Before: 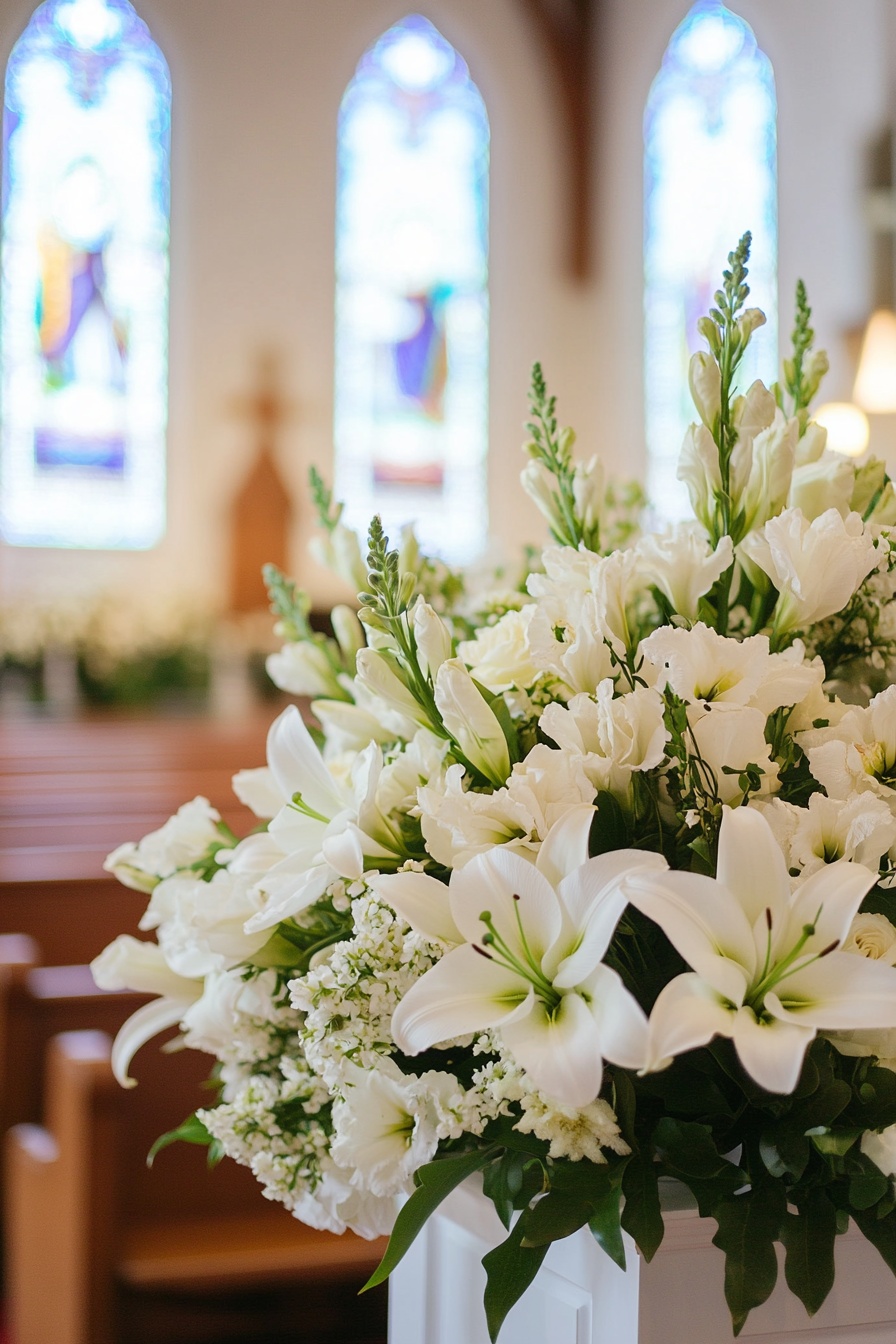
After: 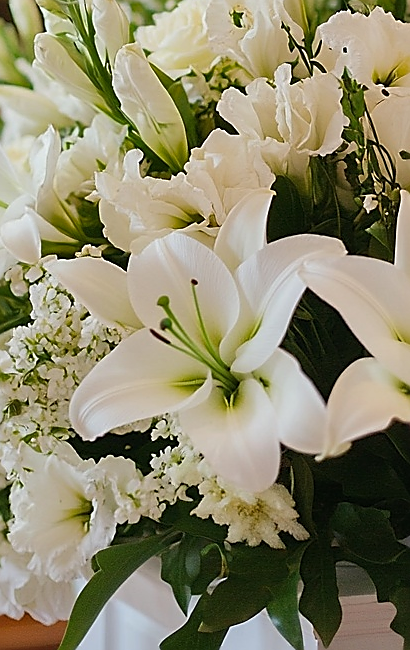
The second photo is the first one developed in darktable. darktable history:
shadows and highlights: radius 118.69, shadows 42.21, highlights -61.56, soften with gaussian
sharpen: radius 1.4, amount 1.25, threshold 0.7
crop: left 35.976%, top 45.819%, right 18.162%, bottom 5.807%
